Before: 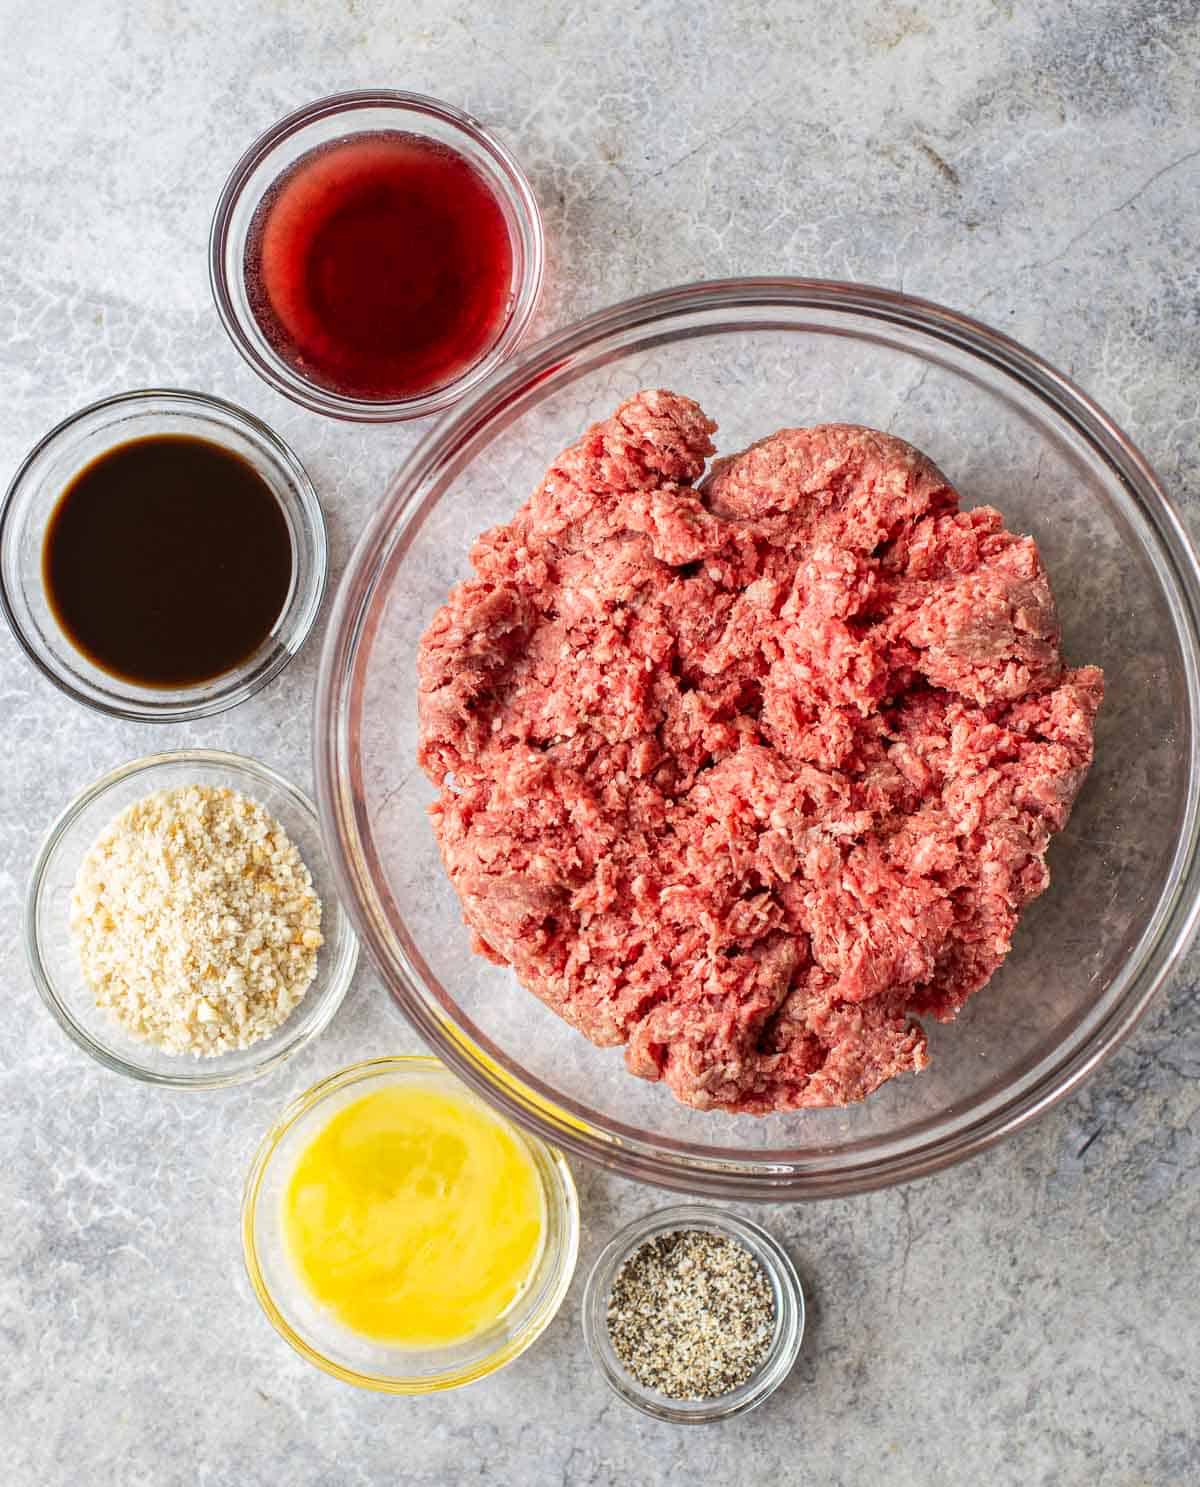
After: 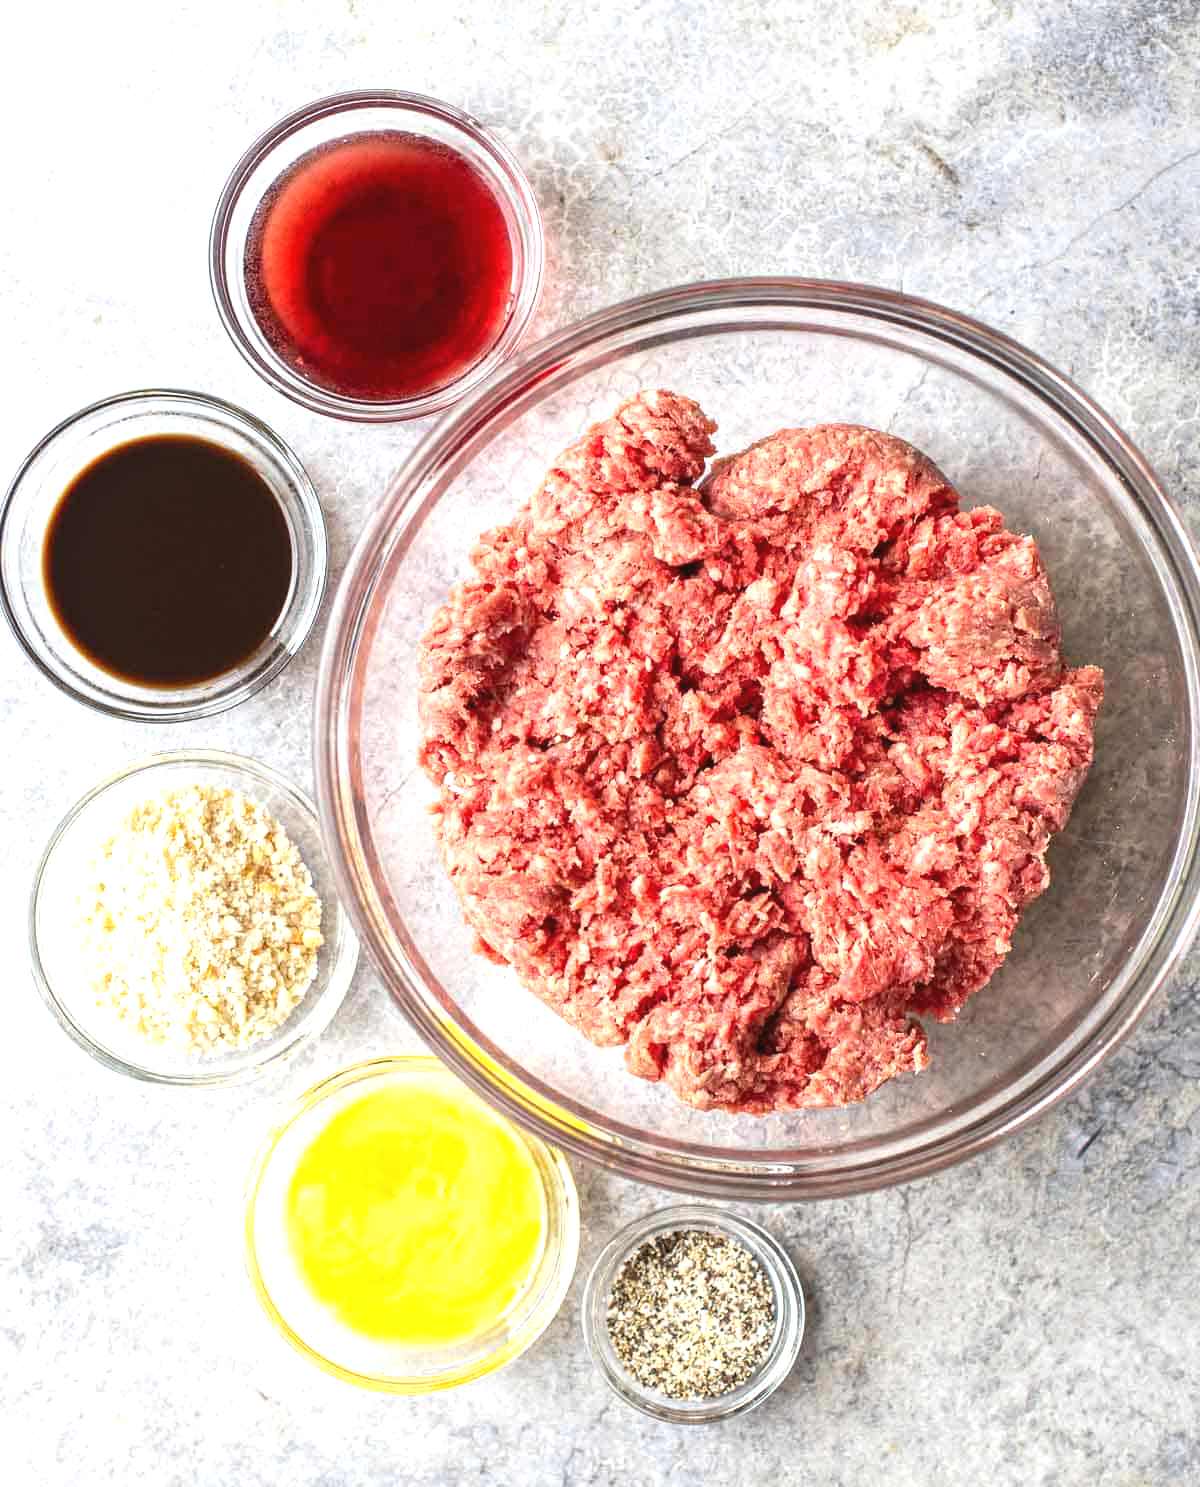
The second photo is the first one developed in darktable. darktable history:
exposure: black level correction -0.002, exposure 0.712 EV, compensate highlight preservation false
